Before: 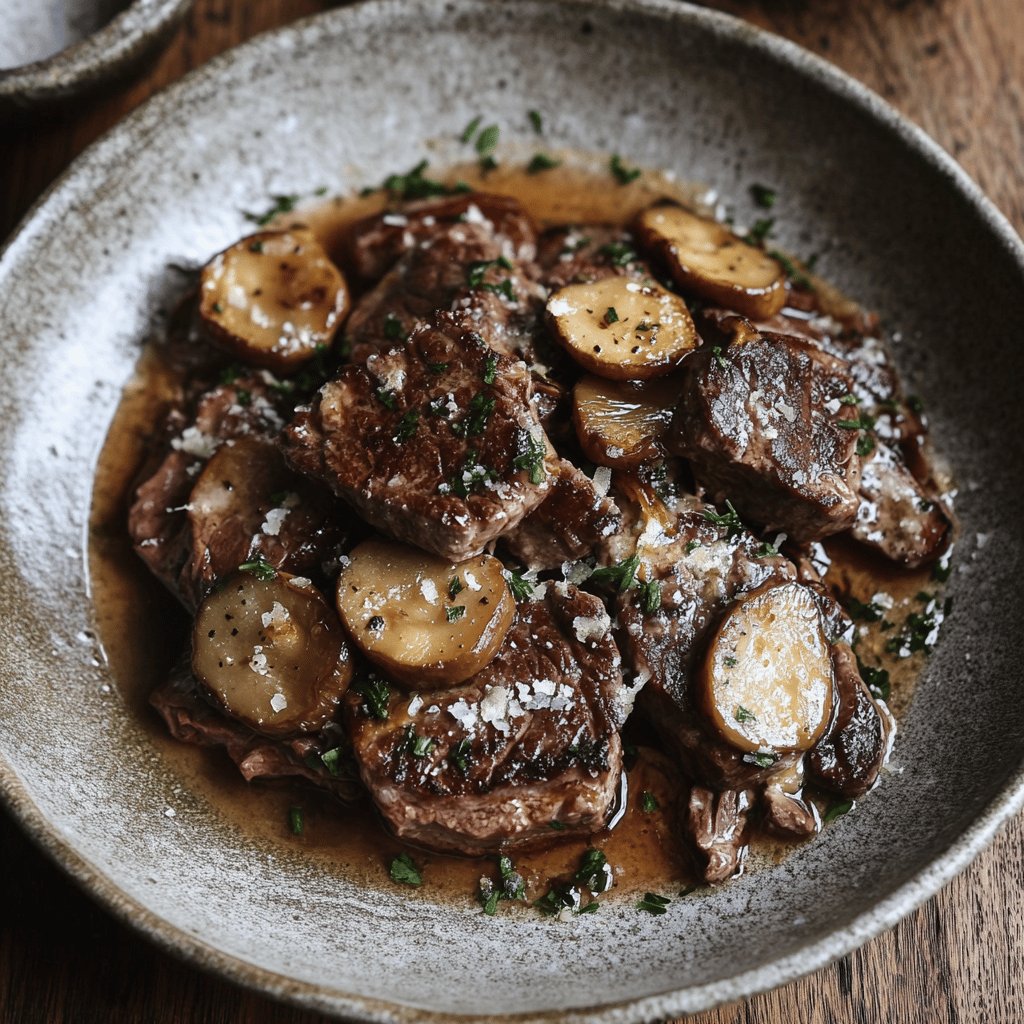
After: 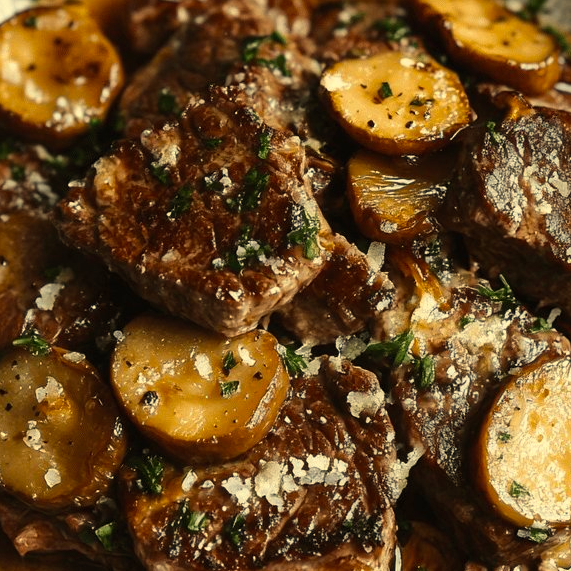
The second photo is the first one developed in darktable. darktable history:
color balance: output saturation 120%
white balance: red 1.08, blue 0.791
crop and rotate: left 22.13%, top 22.054%, right 22.026%, bottom 22.102%
